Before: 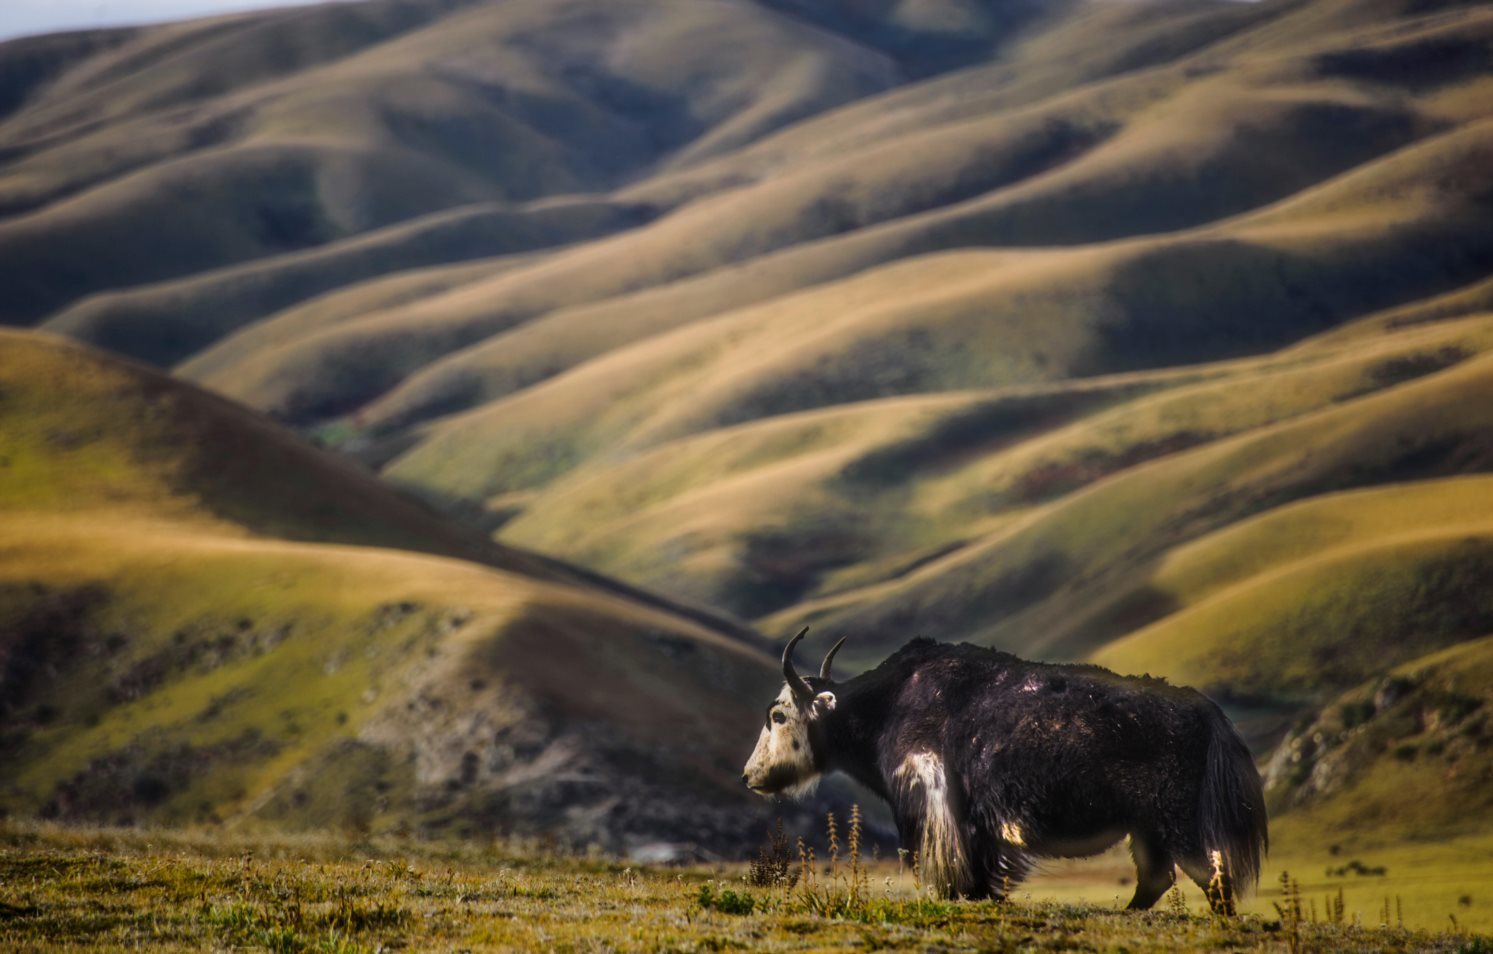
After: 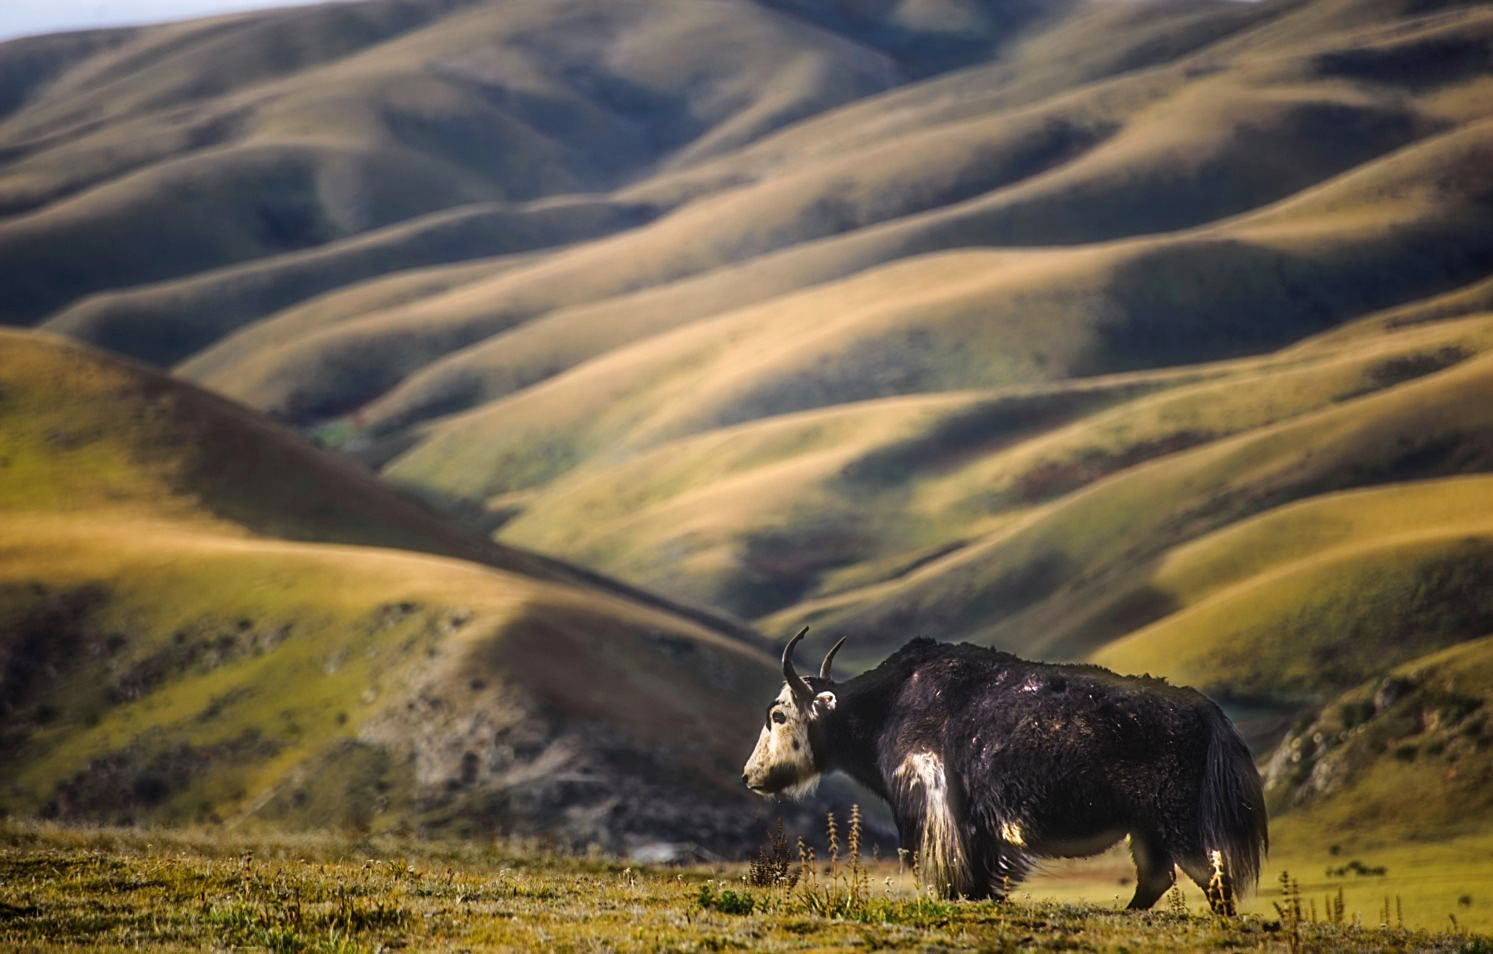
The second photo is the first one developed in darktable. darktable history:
sharpen: on, module defaults
exposure: exposure 0.258 EV, compensate highlight preservation false
bloom: on, module defaults
